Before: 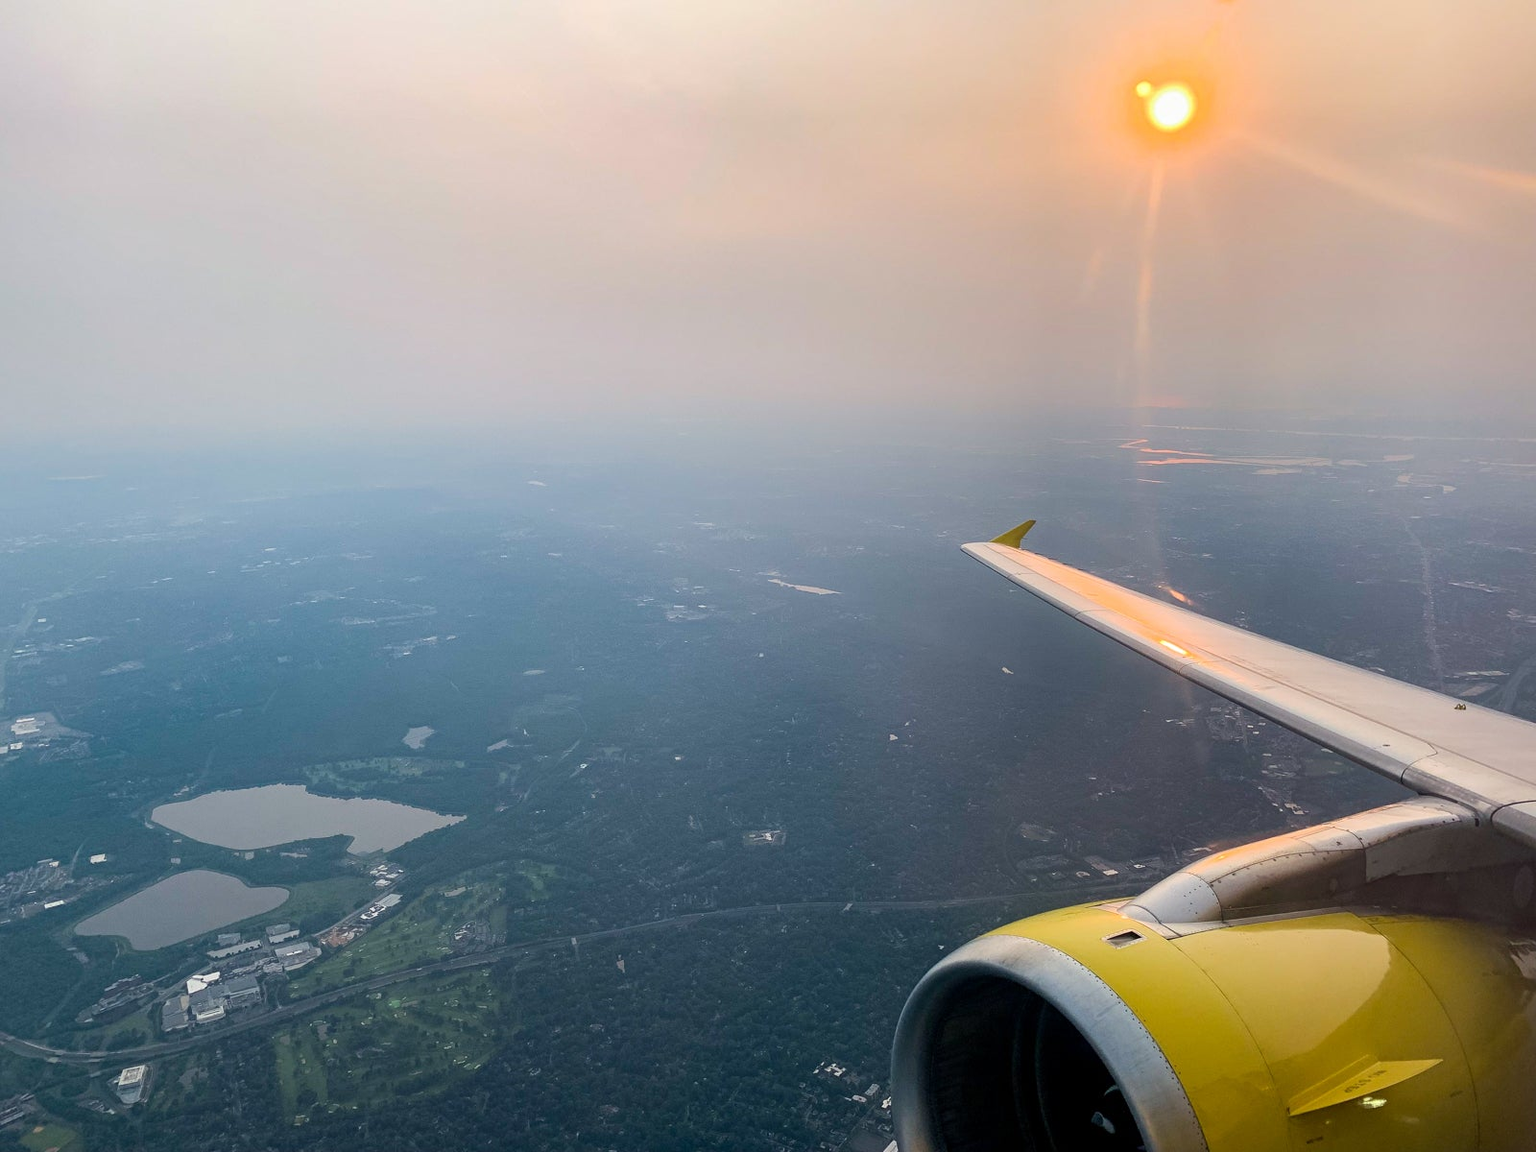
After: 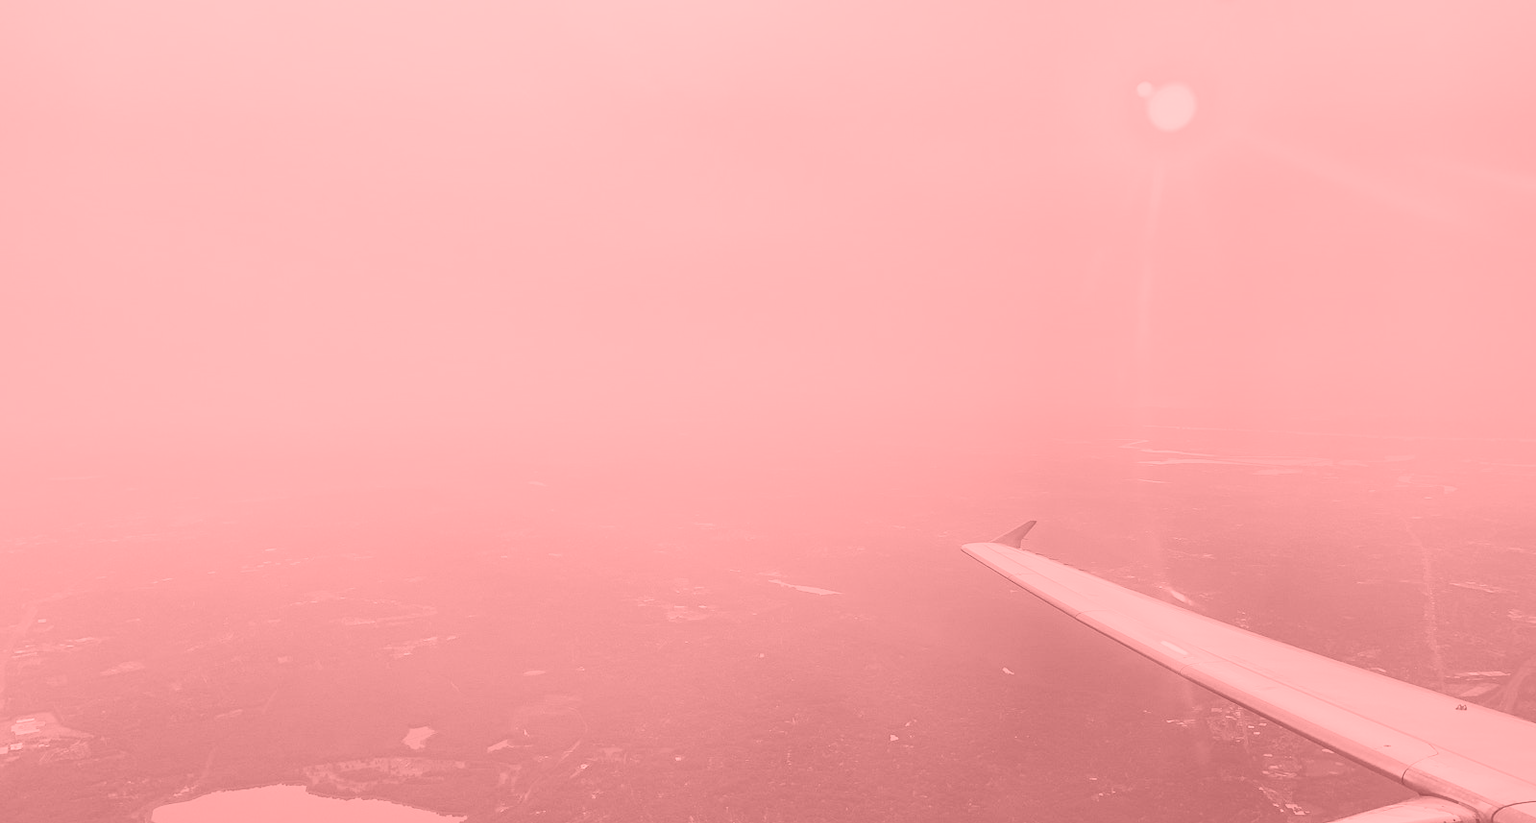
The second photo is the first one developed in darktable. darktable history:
crop: bottom 28.576%
tone curve: curves: ch0 [(0, 0) (0.239, 0.248) (0.508, 0.606) (0.828, 0.878) (1, 1)]; ch1 [(0, 0) (0.401, 0.42) (0.442, 0.47) (0.492, 0.498) (0.511, 0.516) (0.555, 0.586) (0.681, 0.739) (1, 1)]; ch2 [(0, 0) (0.411, 0.433) (0.5, 0.504) (0.545, 0.574) (1, 1)], color space Lab, independent channels, preserve colors none
colorize: saturation 51%, source mix 50.67%, lightness 50.67%
